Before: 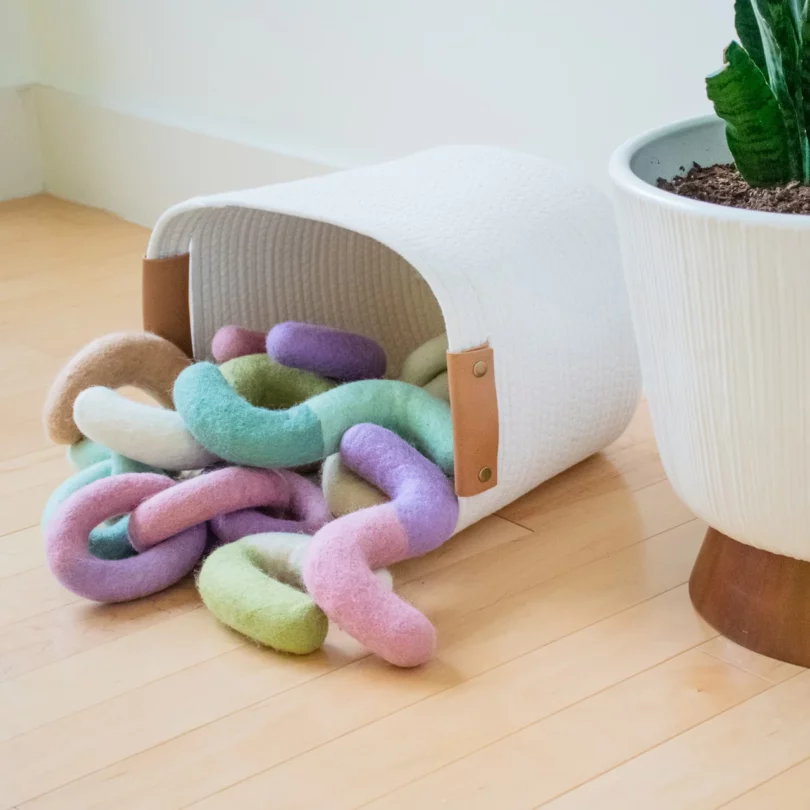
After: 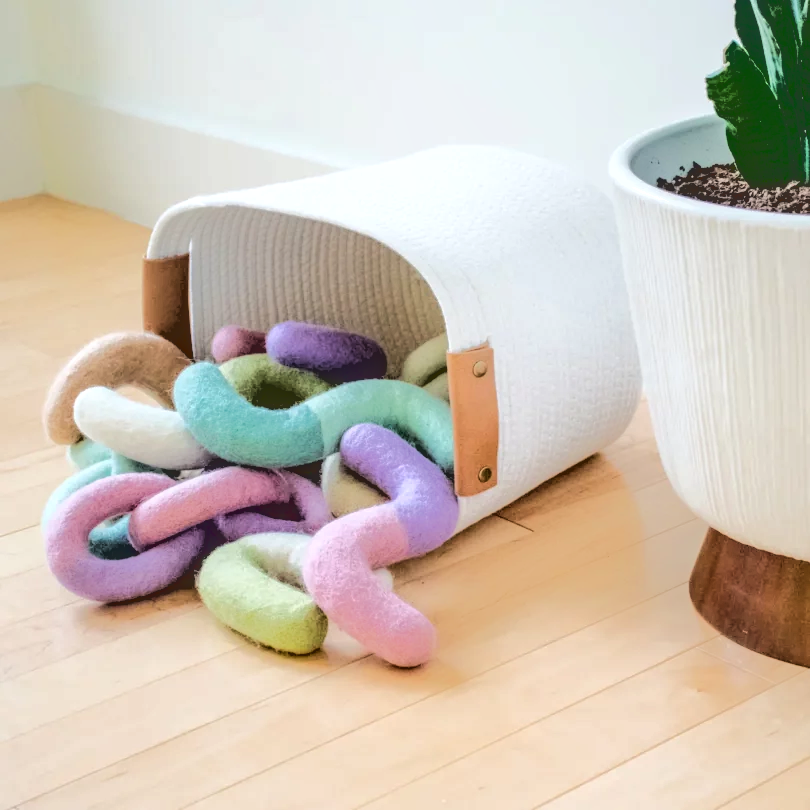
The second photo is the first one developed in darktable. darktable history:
local contrast: detail 130%
base curve: curves: ch0 [(0.065, 0.026) (0.236, 0.358) (0.53, 0.546) (0.777, 0.841) (0.924, 0.992)], preserve colors average RGB
exposure: exposure 0.127 EV, compensate highlight preservation false
